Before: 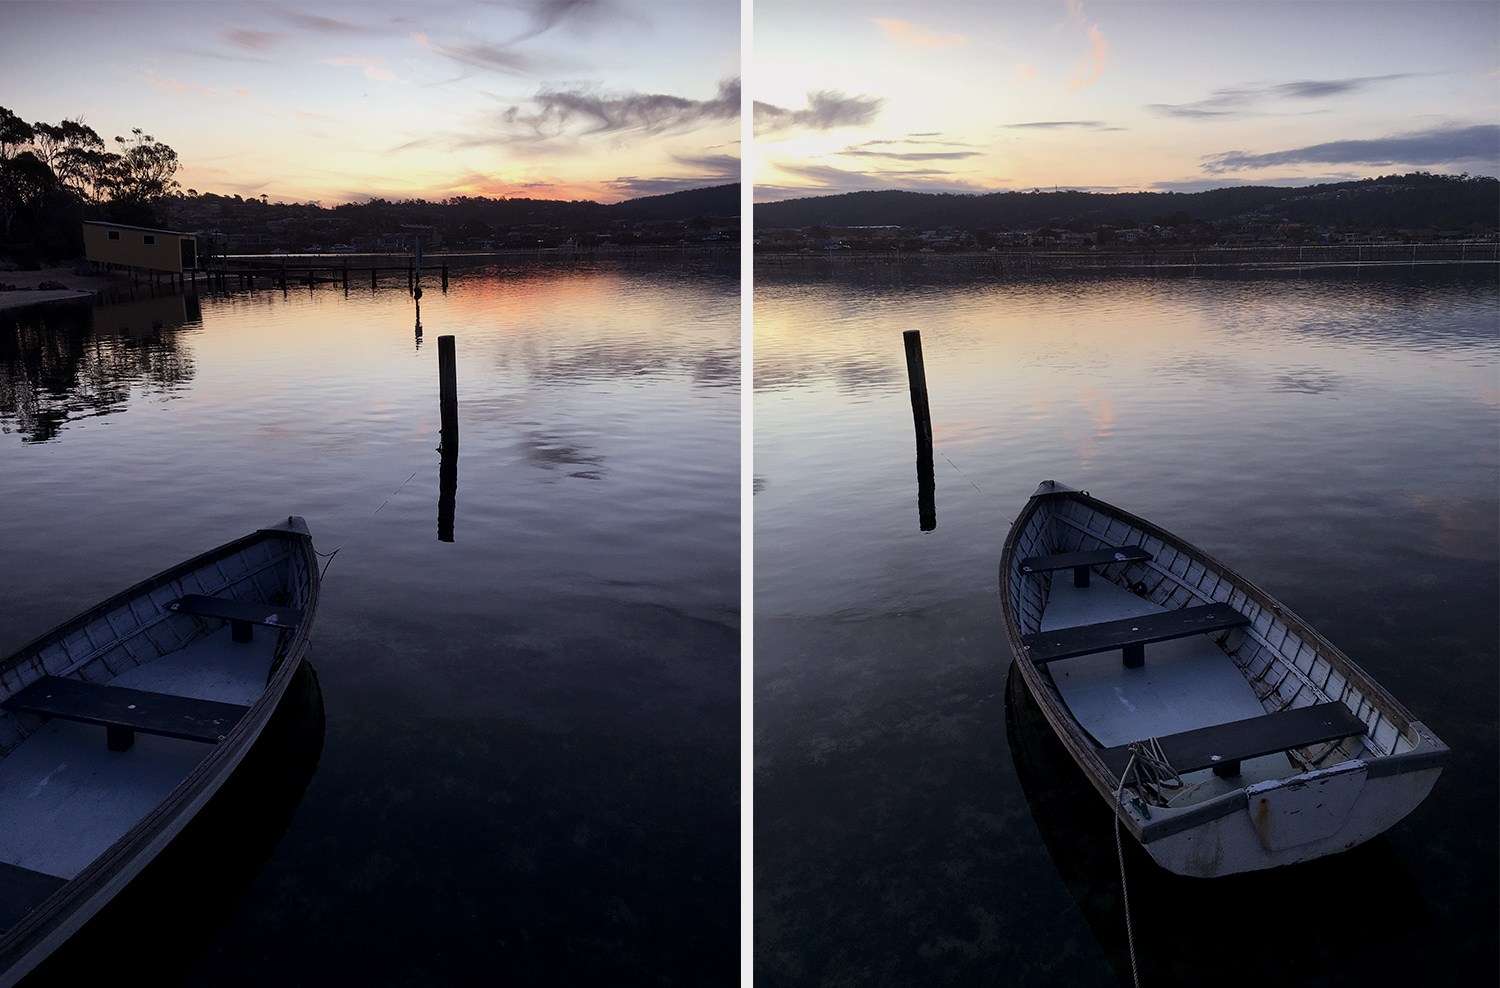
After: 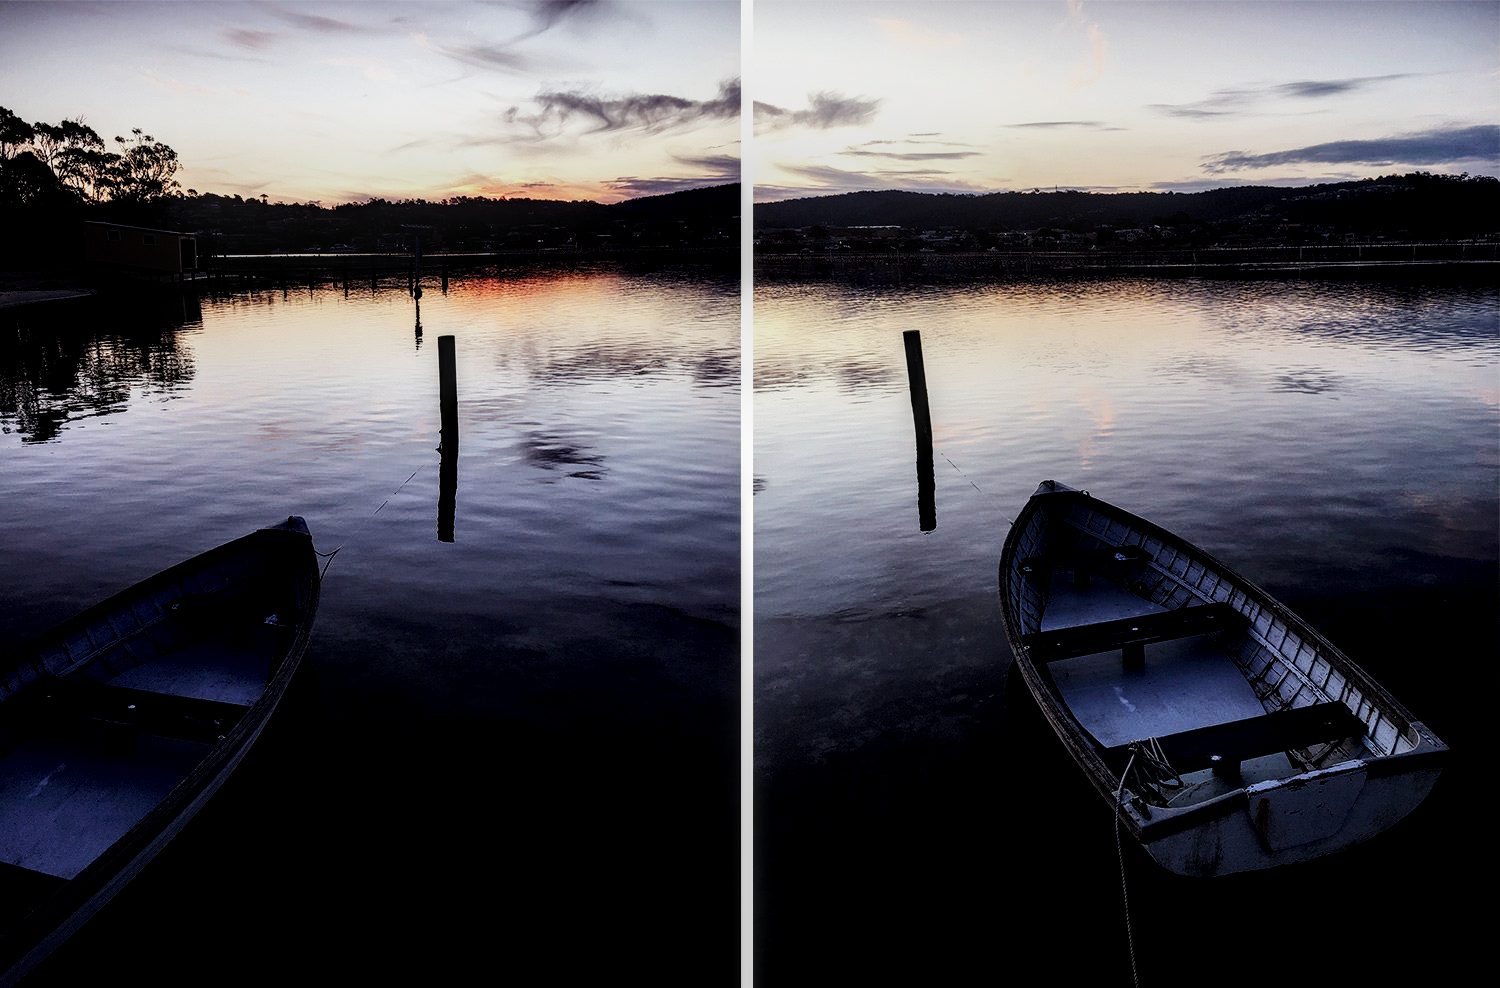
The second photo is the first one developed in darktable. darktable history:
sigmoid: contrast 2, skew -0.2, preserve hue 0%, red attenuation 0.1, red rotation 0.035, green attenuation 0.1, green rotation -0.017, blue attenuation 0.15, blue rotation -0.052, base primaries Rec2020
local contrast: detail 160%
